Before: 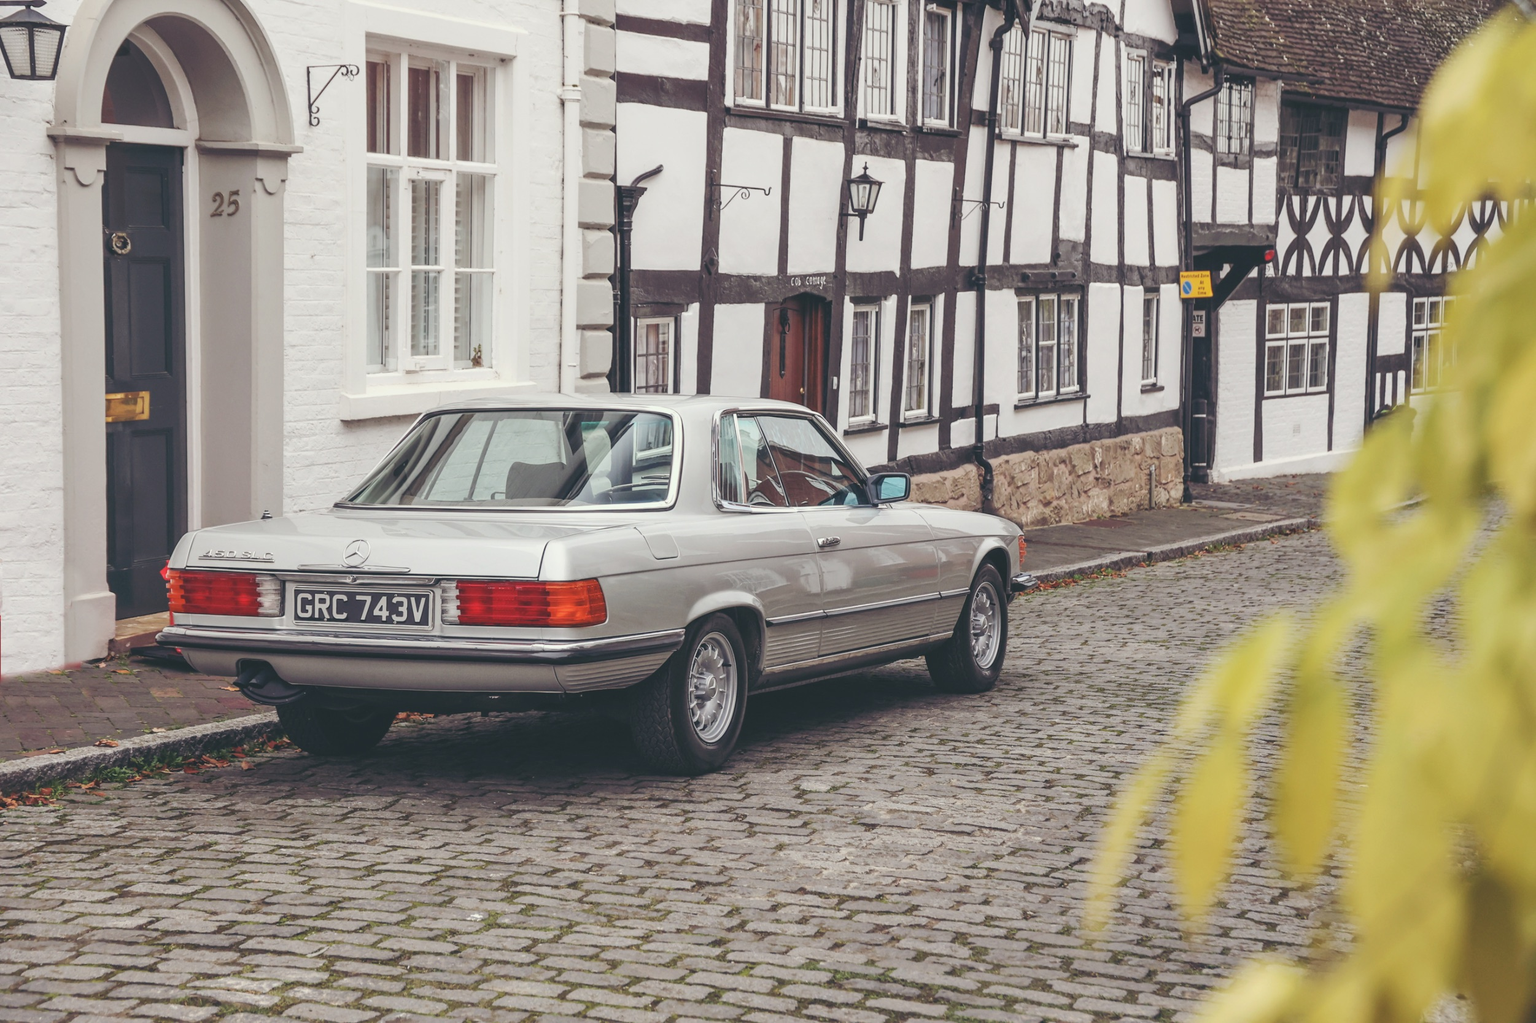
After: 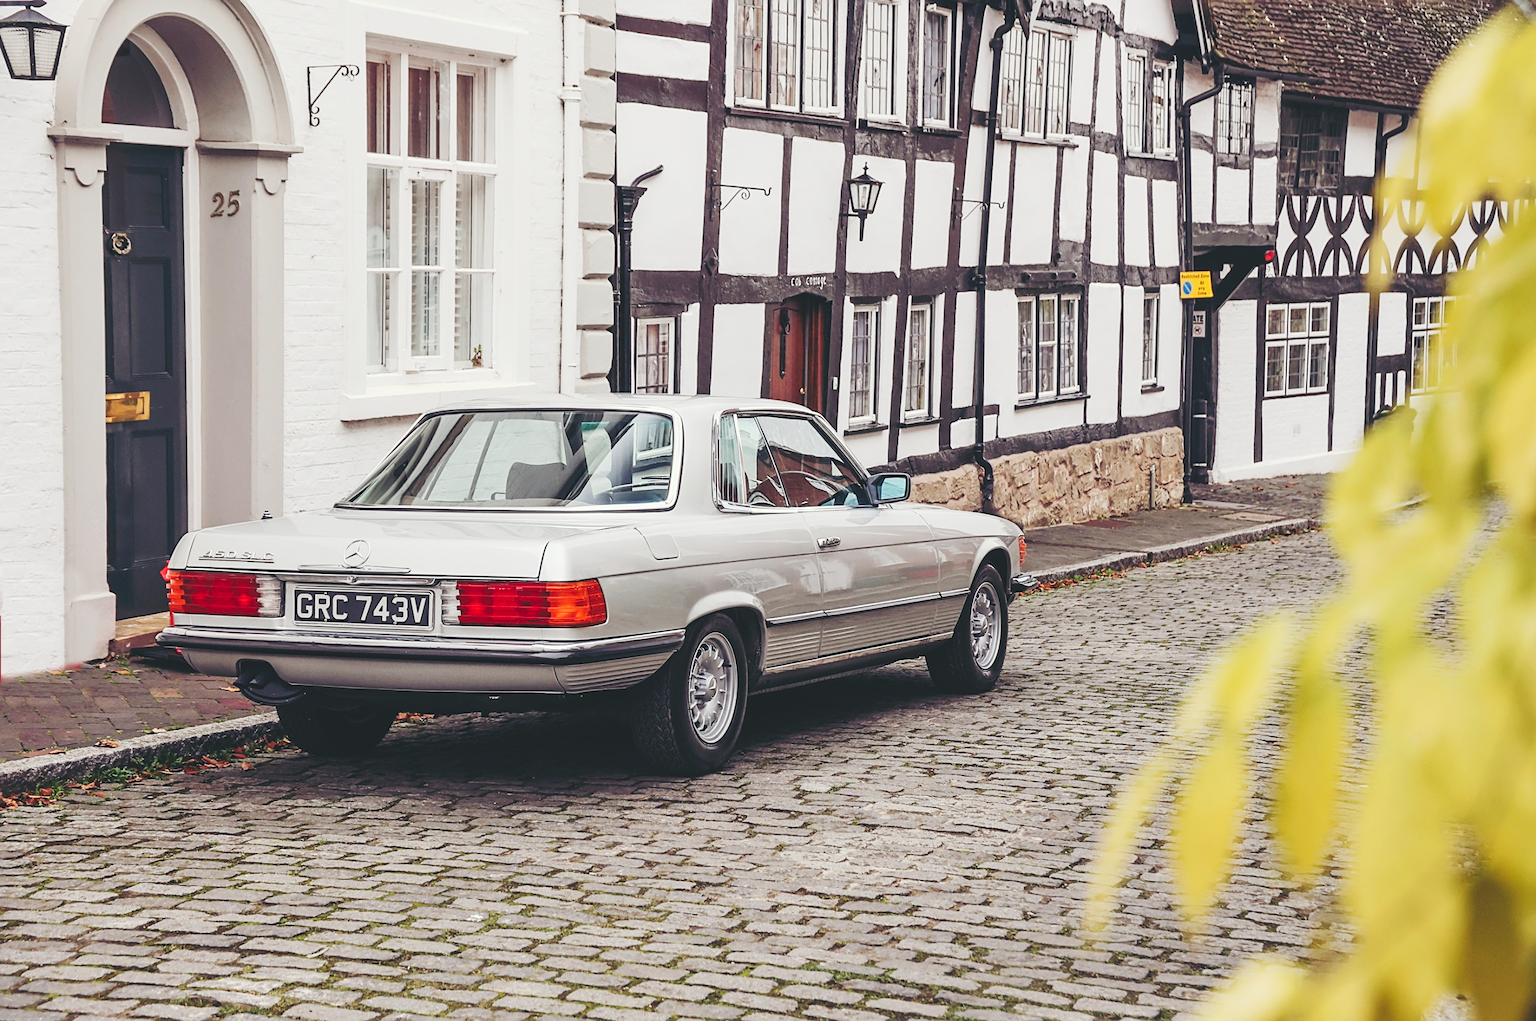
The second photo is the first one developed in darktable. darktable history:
exposure: black level correction 0.007, compensate highlight preservation false
crop: top 0.05%, bottom 0.098%
tone curve: curves: ch0 [(0, 0) (0.003, 0.077) (0.011, 0.079) (0.025, 0.085) (0.044, 0.095) (0.069, 0.109) (0.1, 0.124) (0.136, 0.142) (0.177, 0.169) (0.224, 0.207) (0.277, 0.267) (0.335, 0.347) (0.399, 0.442) (0.468, 0.54) (0.543, 0.635) (0.623, 0.726) (0.709, 0.813) (0.801, 0.882) (0.898, 0.934) (1, 1)], preserve colors none
sharpen: on, module defaults
